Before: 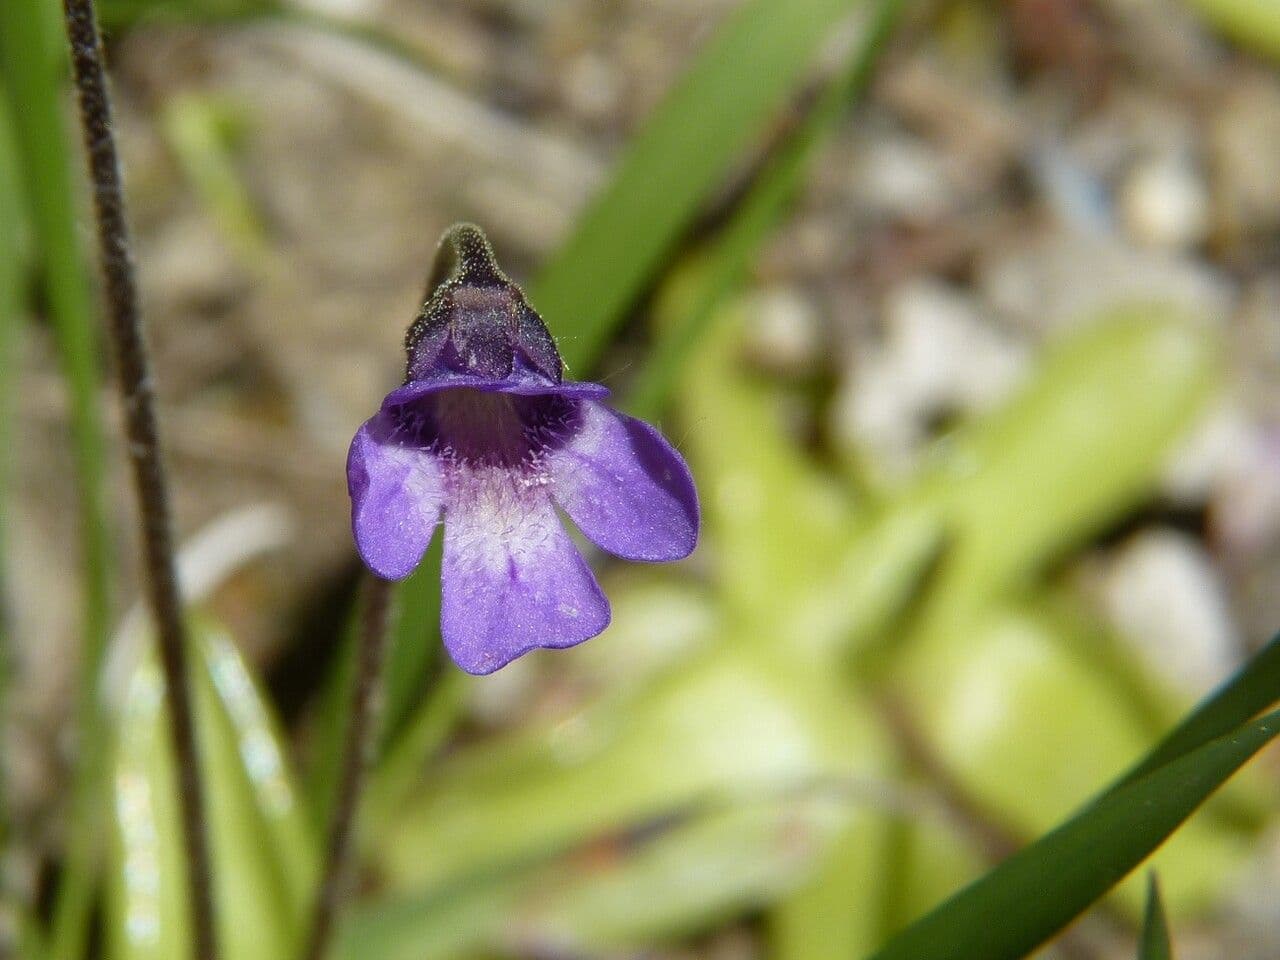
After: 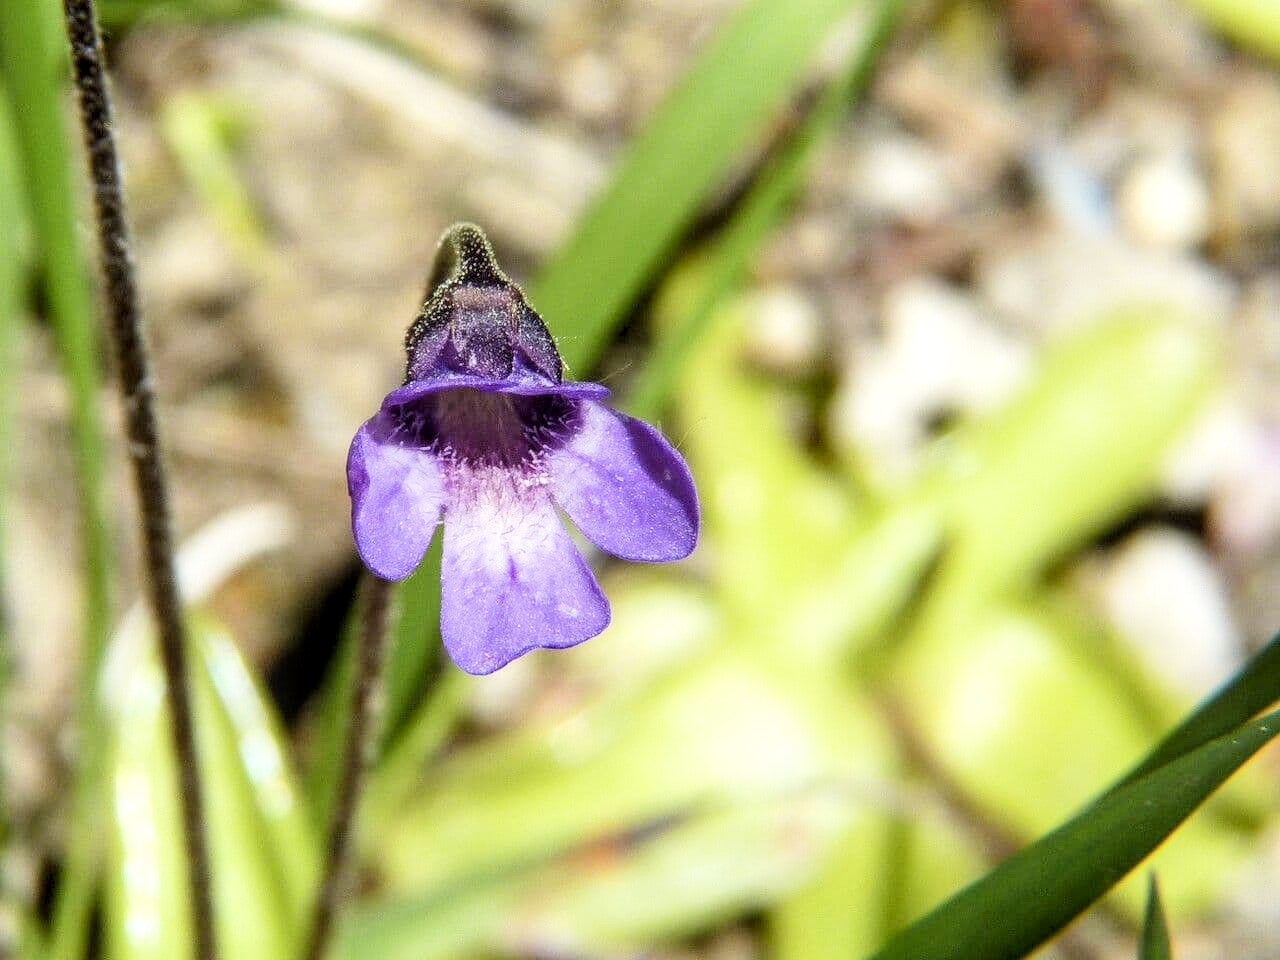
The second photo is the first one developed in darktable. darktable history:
filmic rgb: middle gray luminance 12.85%, black relative exposure -10.11 EV, white relative exposure 3.47 EV, target black luminance 0%, hardness 5.74, latitude 45.1%, contrast 1.233, highlights saturation mix 4.71%, shadows ↔ highlights balance 27.46%
local contrast: detail 130%
exposure: exposure 1.001 EV, compensate highlight preservation false
